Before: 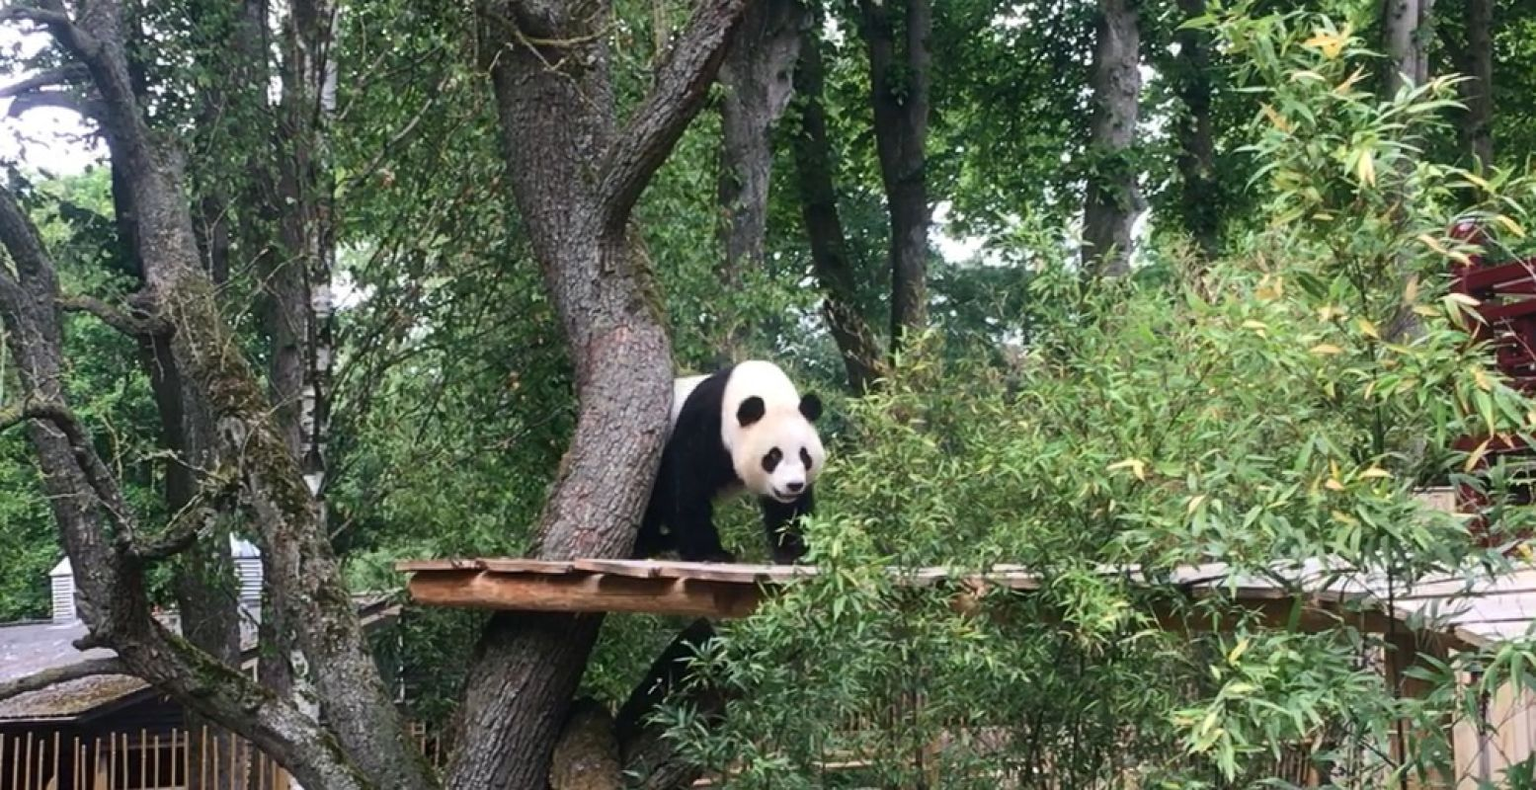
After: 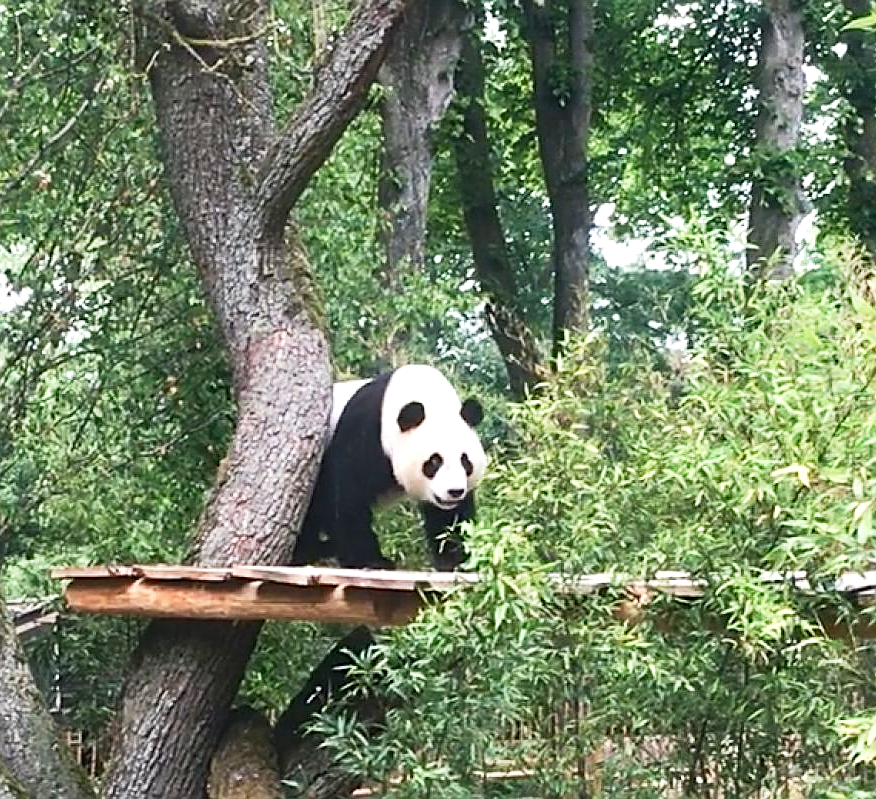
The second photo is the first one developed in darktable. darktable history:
sharpen: on, module defaults
base curve: curves: ch0 [(0, 0) (0.688, 0.865) (1, 1)], fusion 1, preserve colors none
crop and rotate: left 22.491%, right 21.158%
